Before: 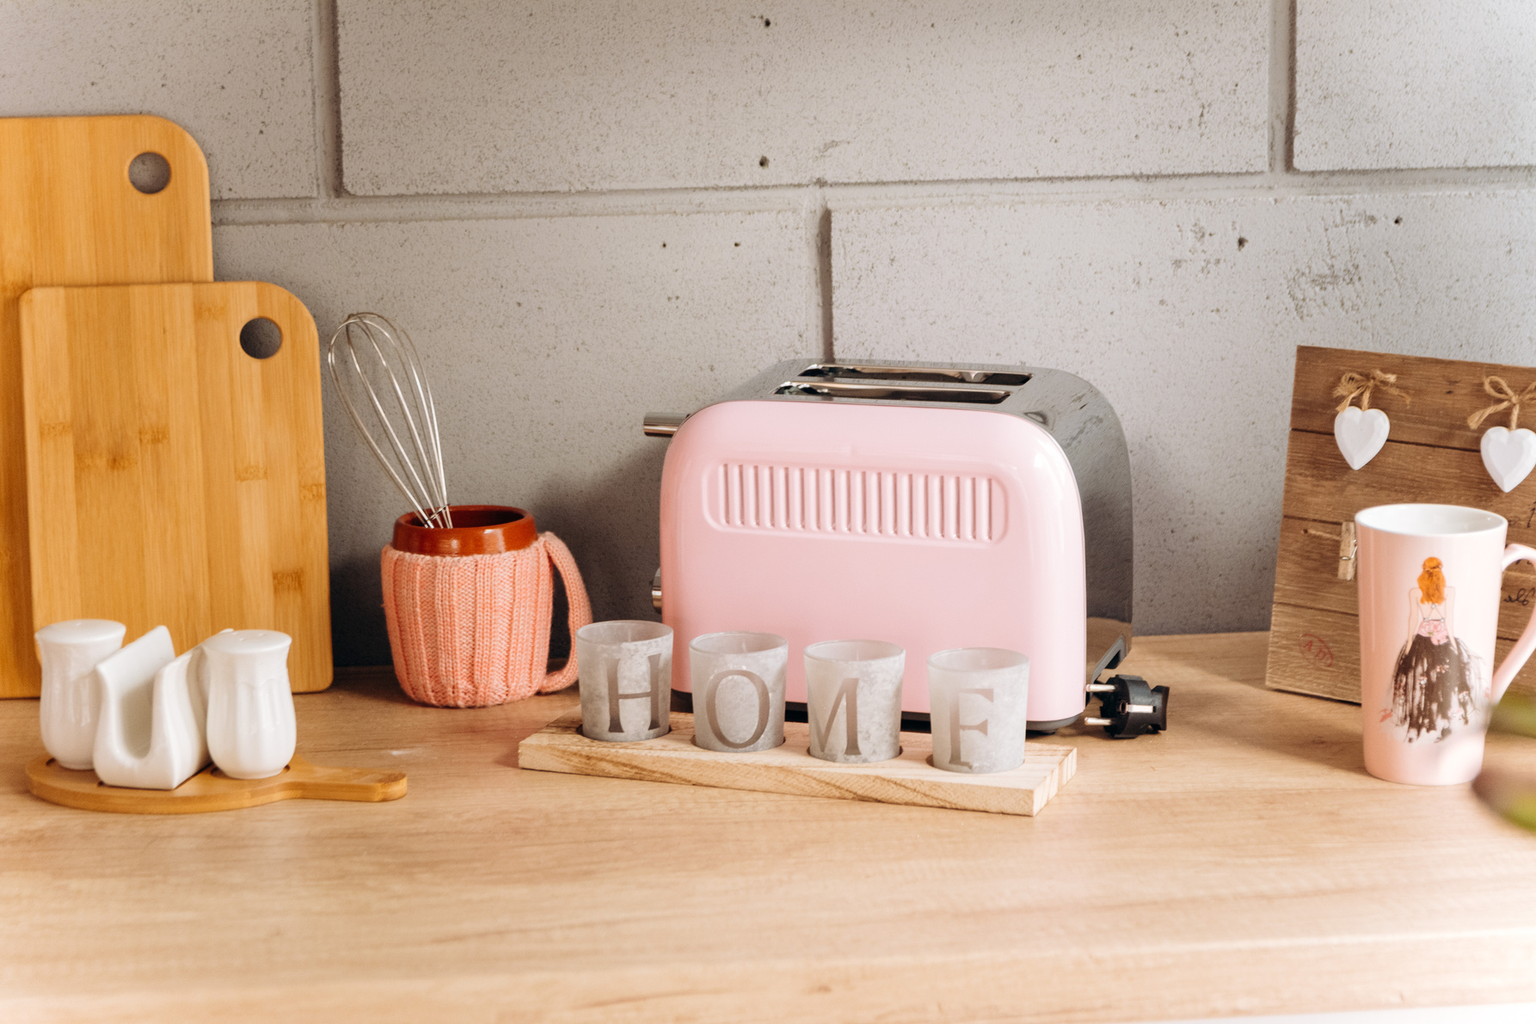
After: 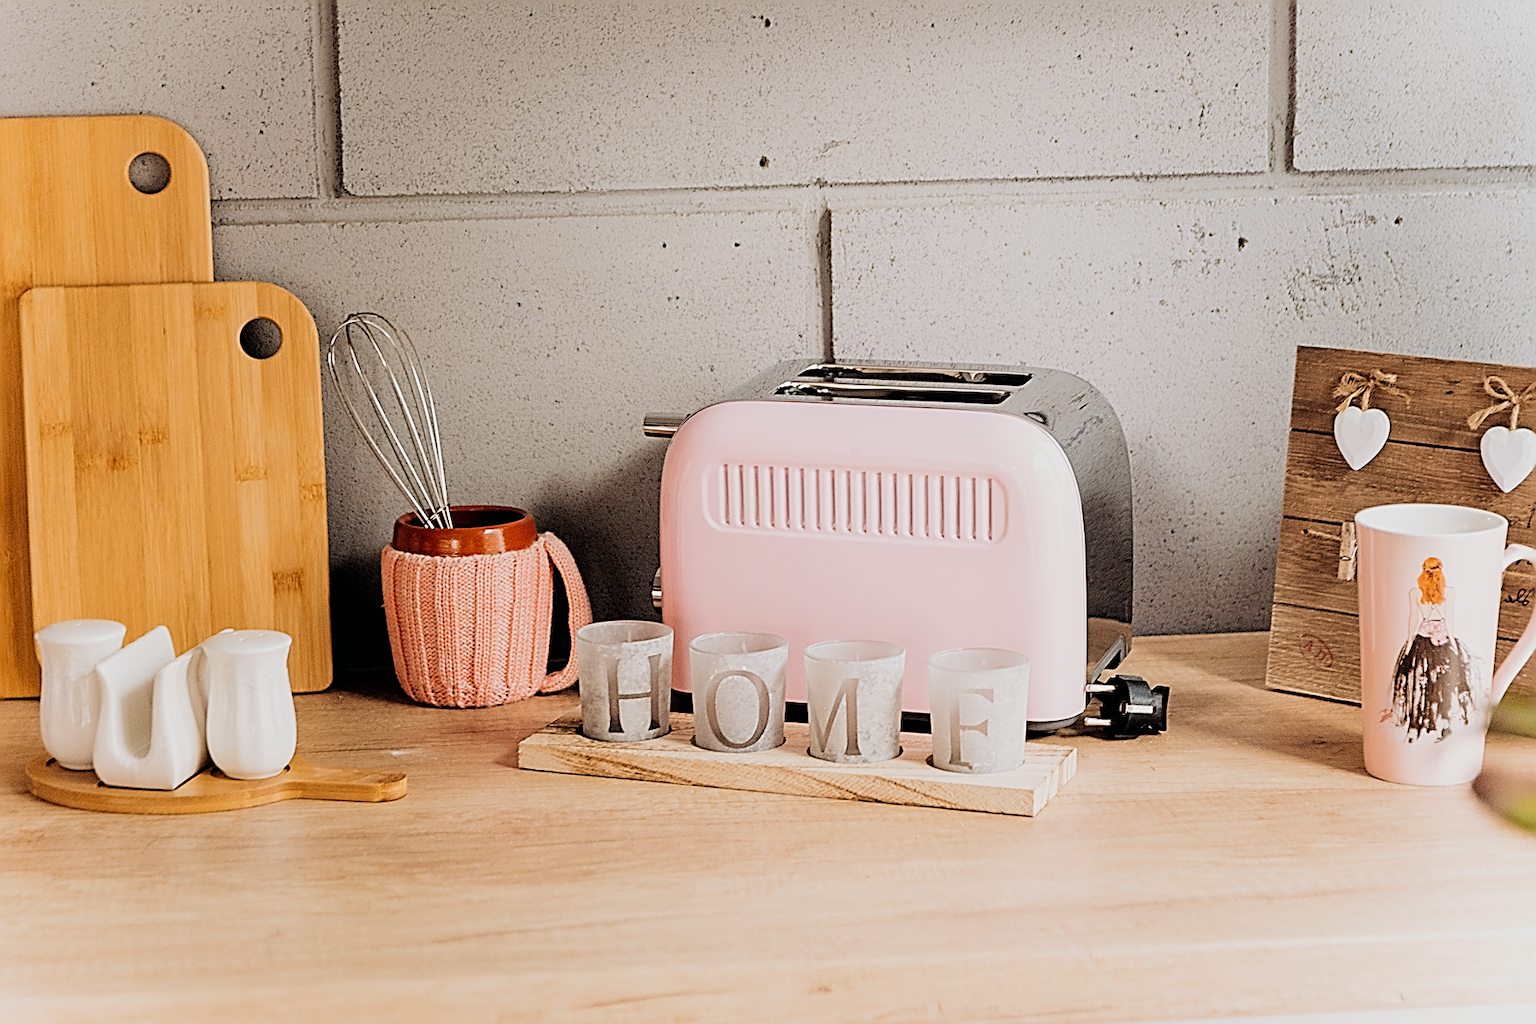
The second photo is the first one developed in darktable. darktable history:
filmic rgb: black relative exposure -5 EV, hardness 2.88, contrast 1.3, highlights saturation mix -30%
sharpen: amount 2
exposure: compensate highlight preservation false
